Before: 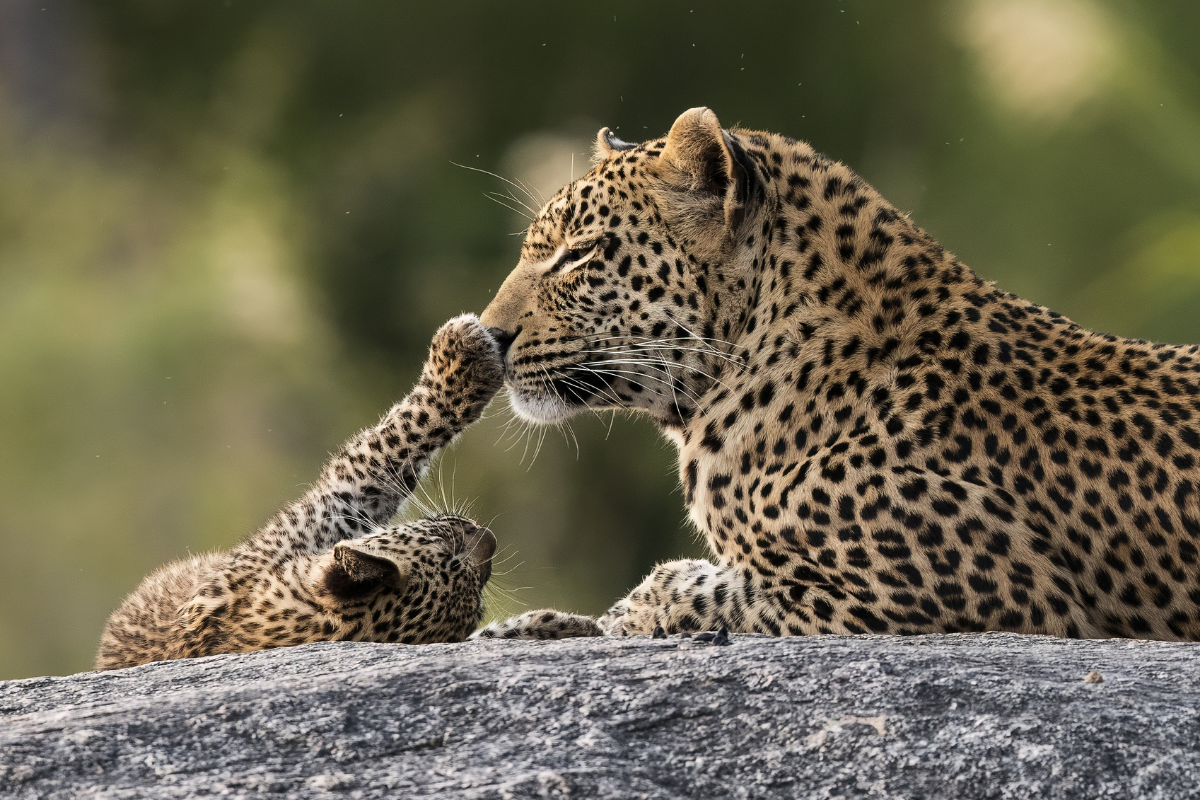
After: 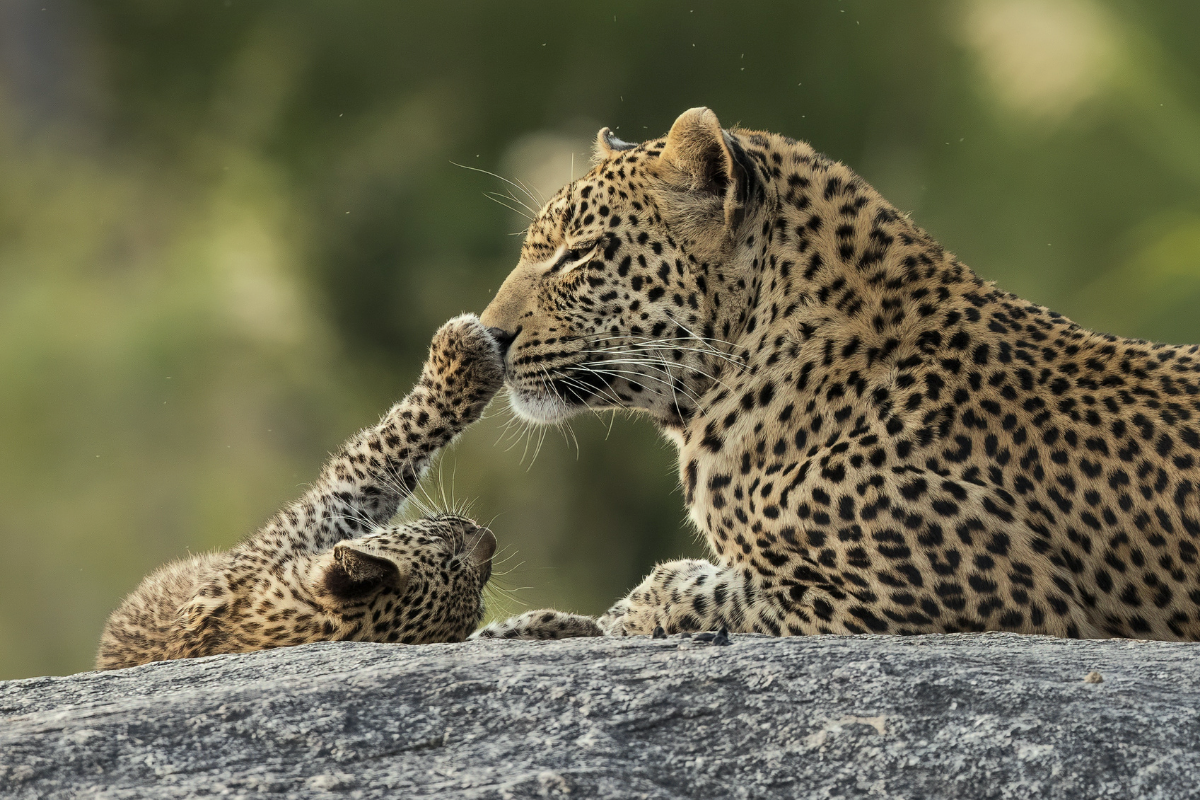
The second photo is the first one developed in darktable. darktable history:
shadows and highlights: on, module defaults
color correction: highlights a* -4.67, highlights b* 5.05, saturation 0.937
